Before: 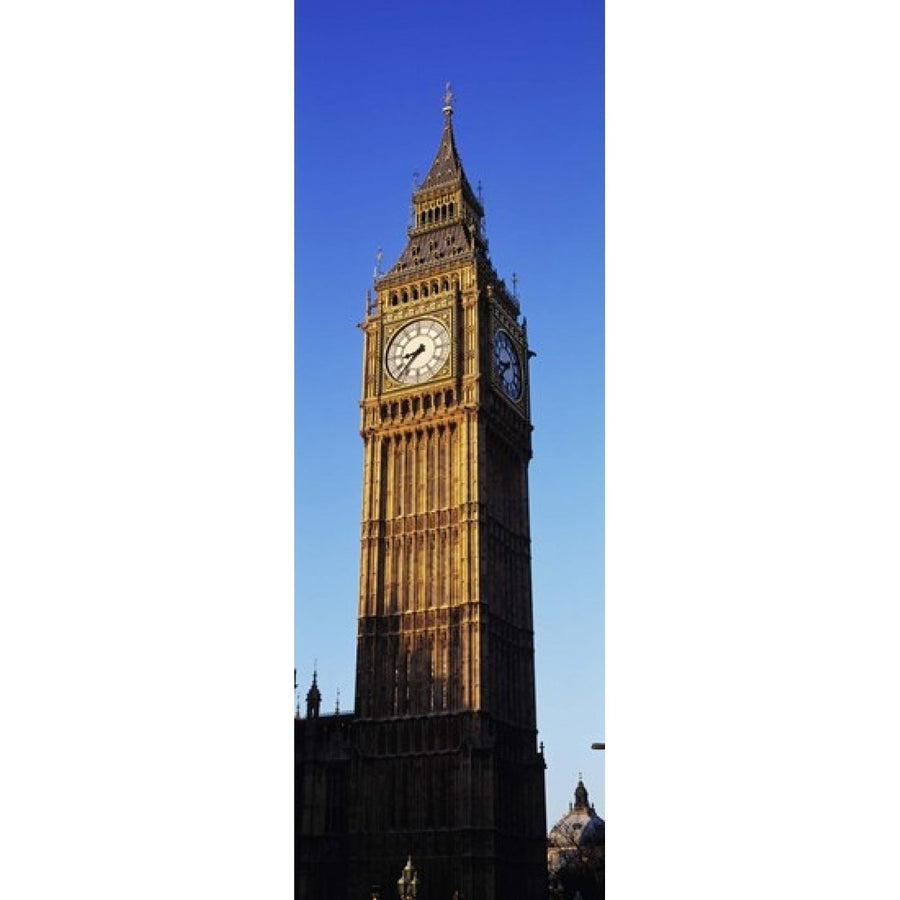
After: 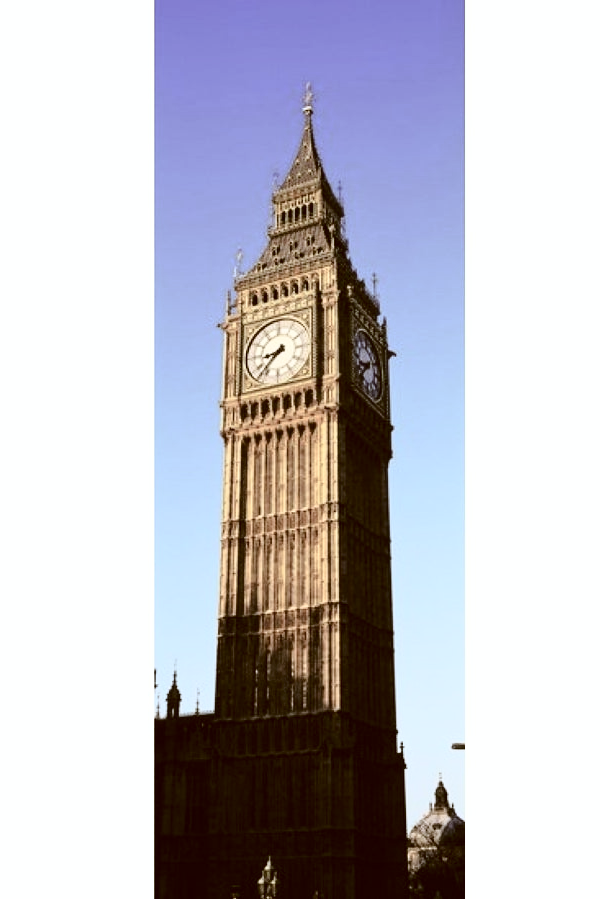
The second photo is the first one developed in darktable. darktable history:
base curve: curves: ch0 [(0, 0) (0.028, 0.03) (0.121, 0.232) (0.46, 0.748) (0.859, 0.968) (1, 1)]
color balance rgb: perceptual saturation grading › global saturation -28.03%, perceptual saturation grading › highlights -20.276%, perceptual saturation grading › mid-tones -23.999%, perceptual saturation grading › shadows -24.405%, global vibrance 20%
crop and rotate: left 15.565%, right 17.755%
color correction: highlights a* -0.574, highlights b* 0.15, shadows a* 5.07, shadows b* 20.72
